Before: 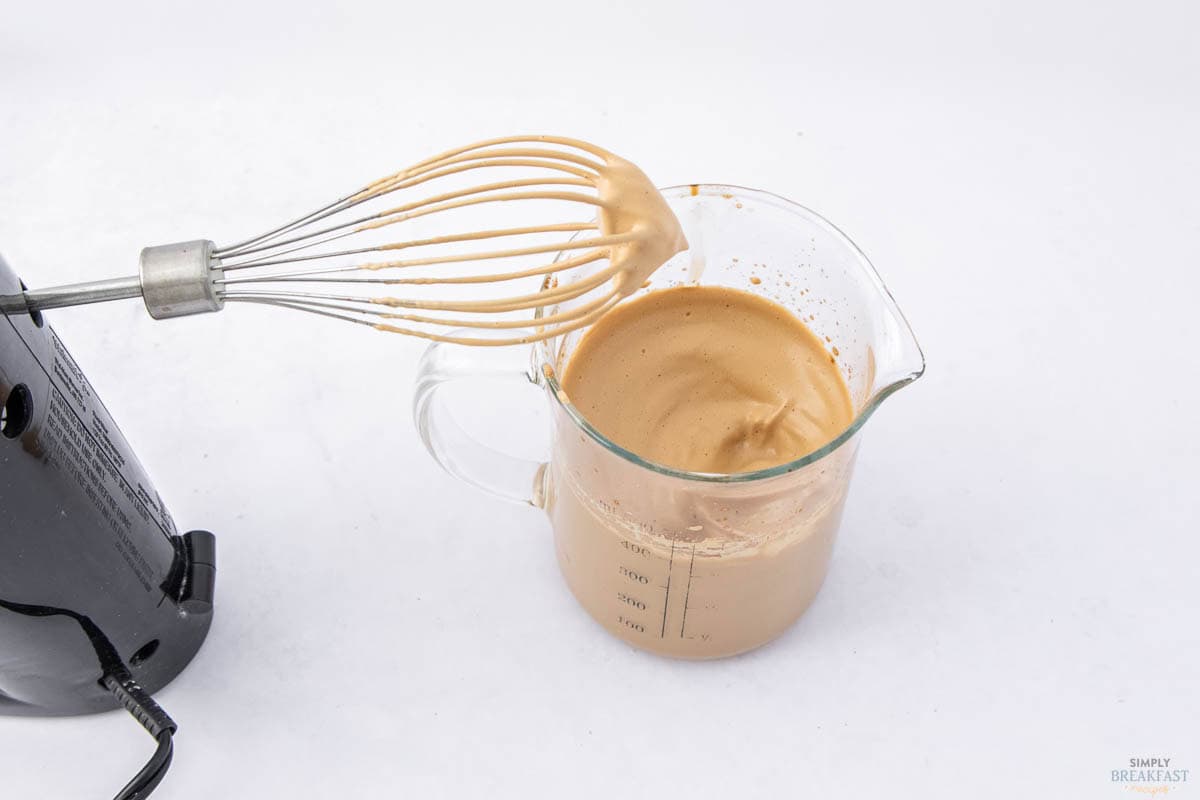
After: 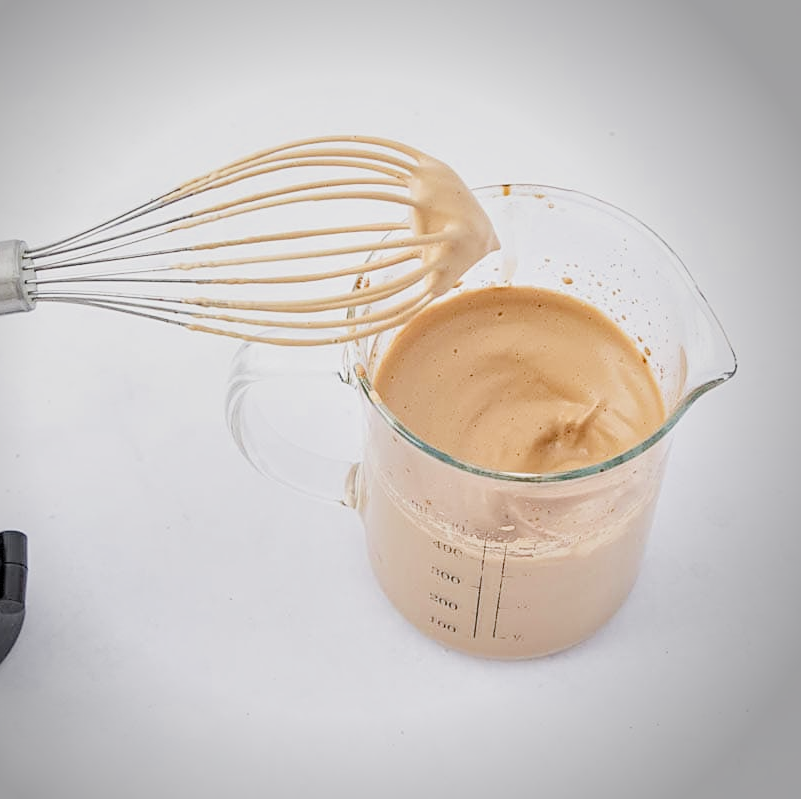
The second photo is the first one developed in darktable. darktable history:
sharpen: on, module defaults
exposure: black level correction 0, exposure 0.695 EV, compensate highlight preservation false
crop and rotate: left 15.671%, right 17.496%
vignetting: center (-0.123, -0.008), automatic ratio true
local contrast: mode bilateral grid, contrast 25, coarseness 60, detail 151%, midtone range 0.2
filmic rgb: black relative exposure -6.97 EV, white relative exposure 5.58 EV, hardness 2.84
